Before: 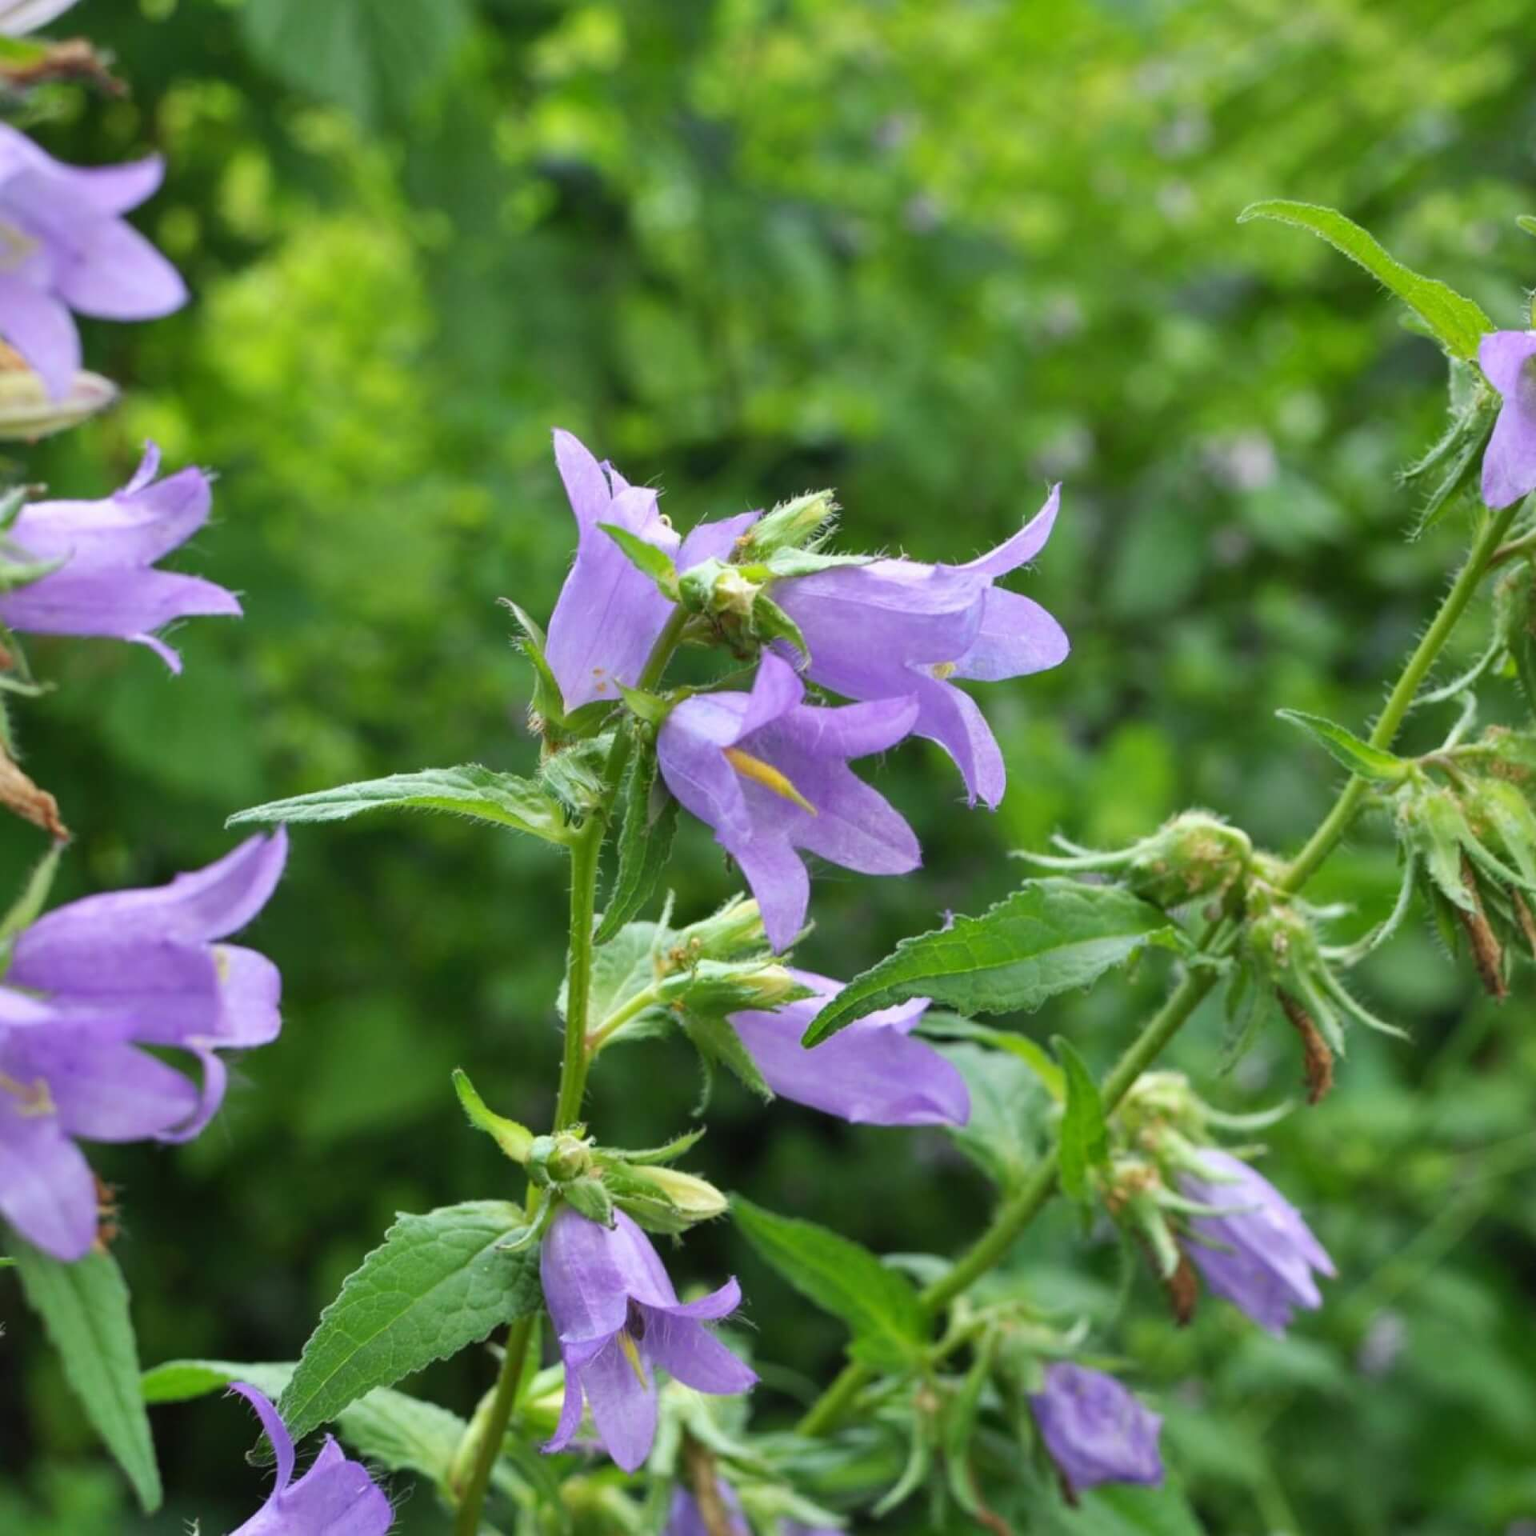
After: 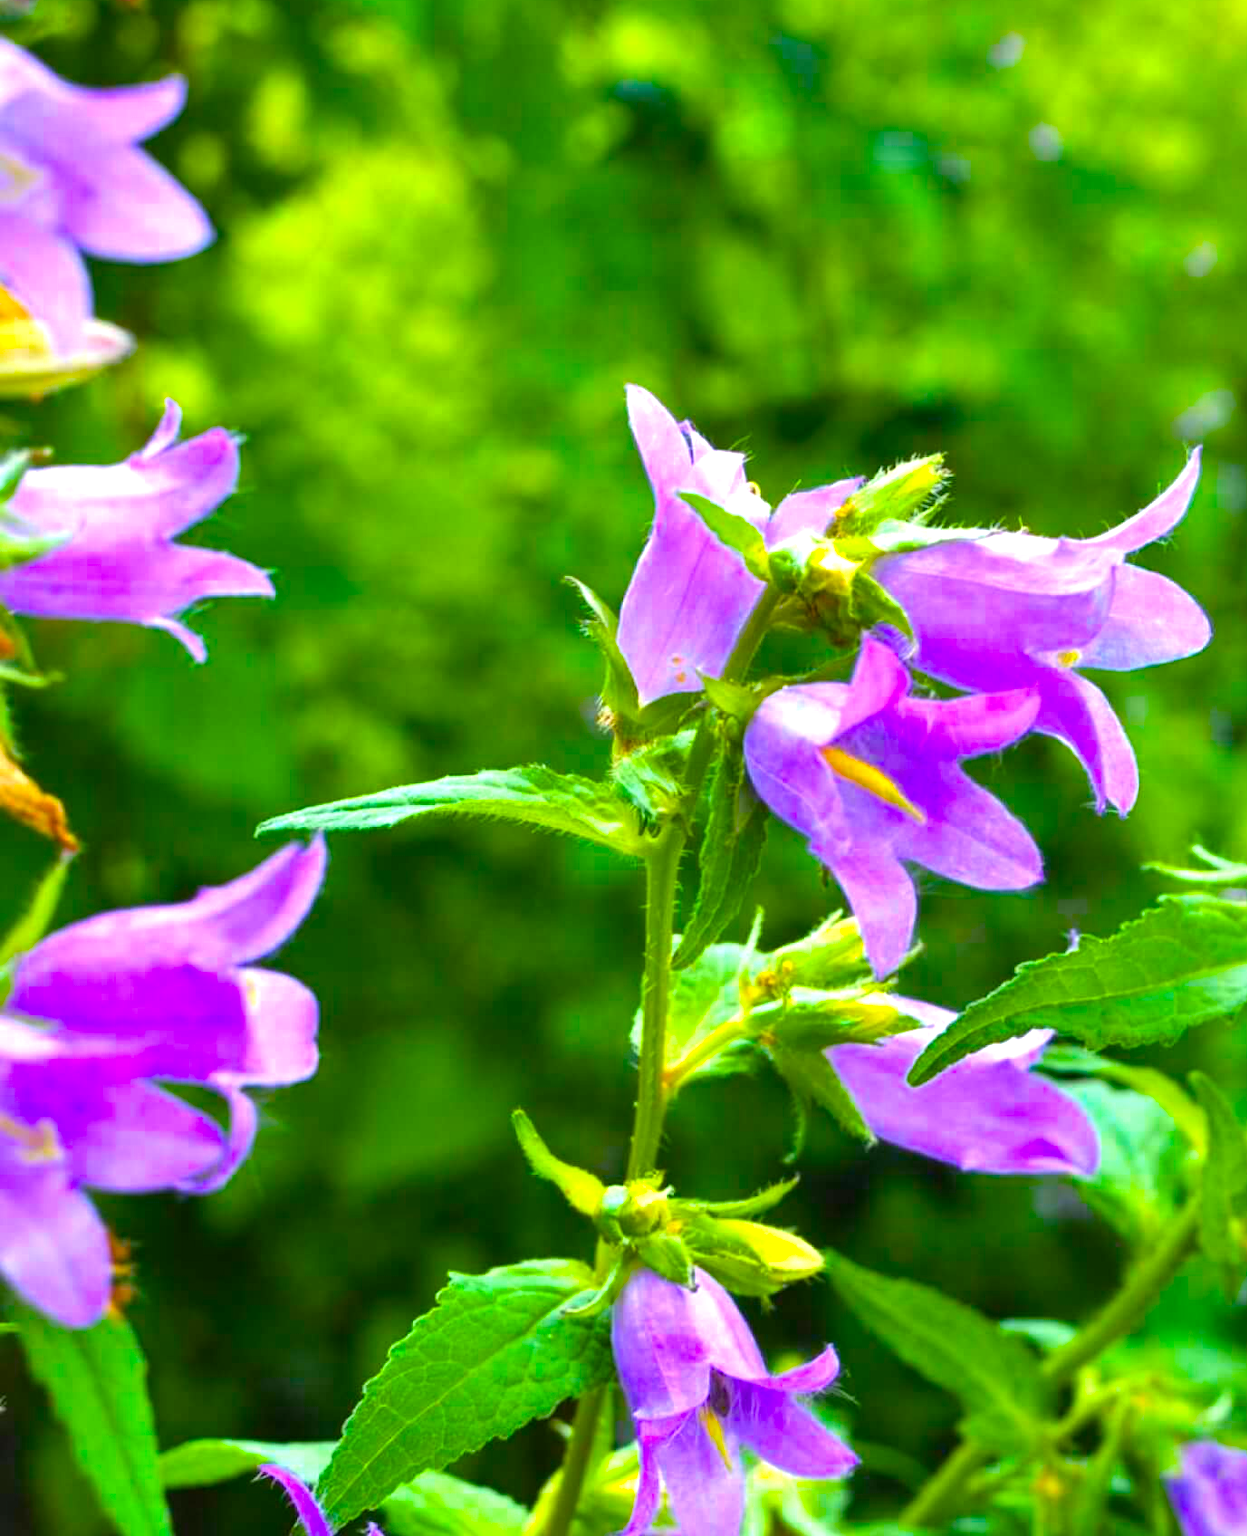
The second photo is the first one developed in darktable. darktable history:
crop: top 5.803%, right 27.864%, bottom 5.804%
color balance rgb: linear chroma grading › global chroma 42%, perceptual saturation grading › global saturation 42%, perceptual brilliance grading › global brilliance 25%, global vibrance 33%
